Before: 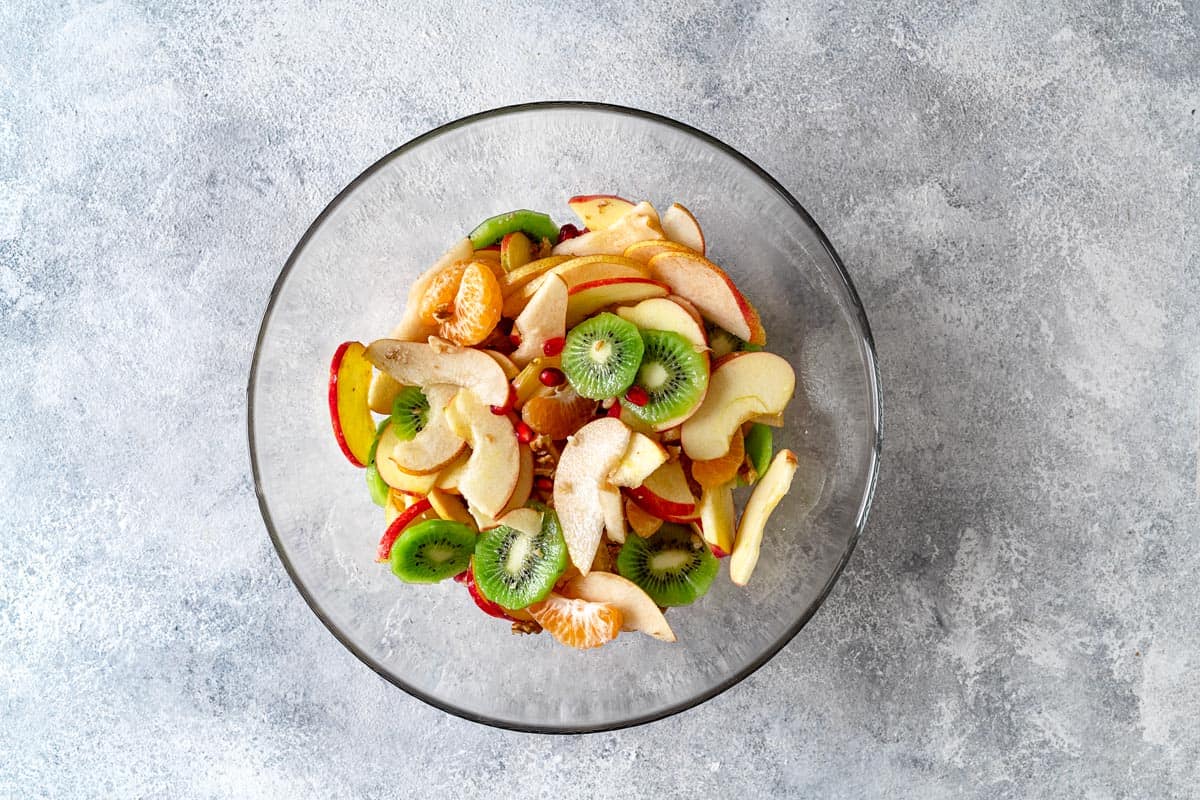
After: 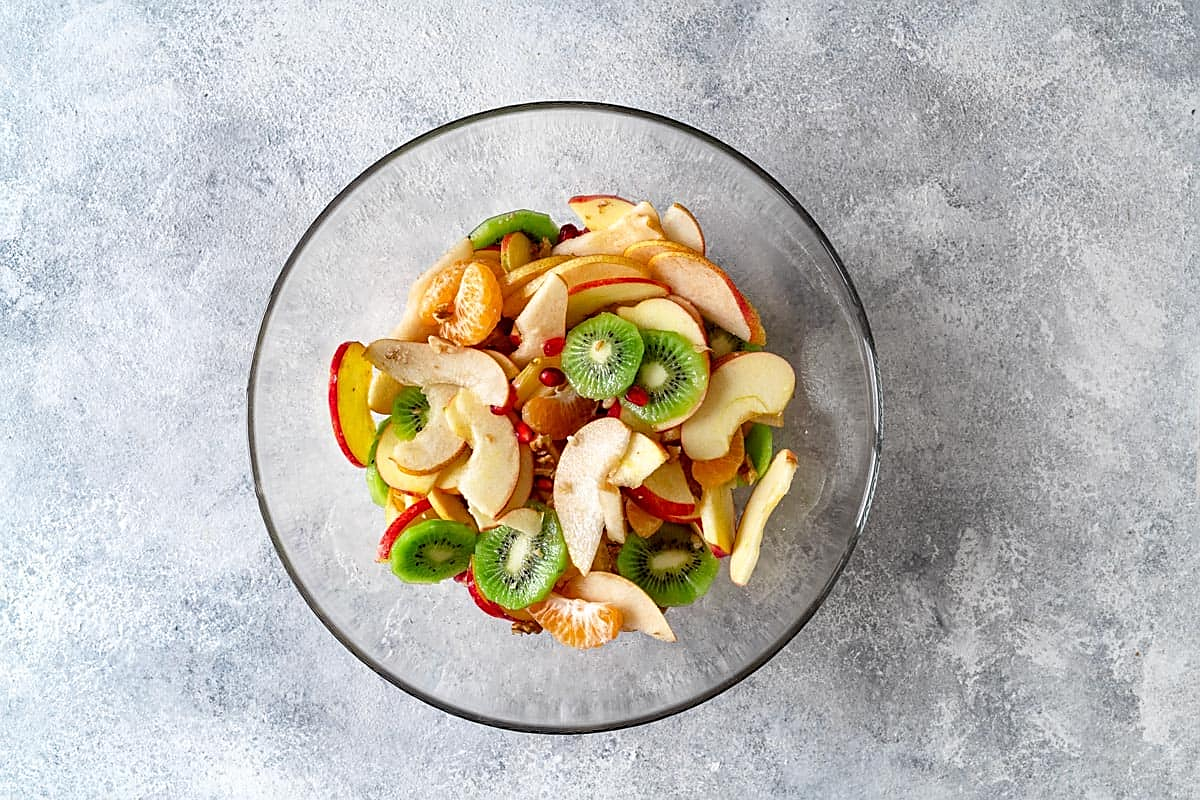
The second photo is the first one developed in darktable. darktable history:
sharpen: radius 1.899, amount 0.397, threshold 1.146
